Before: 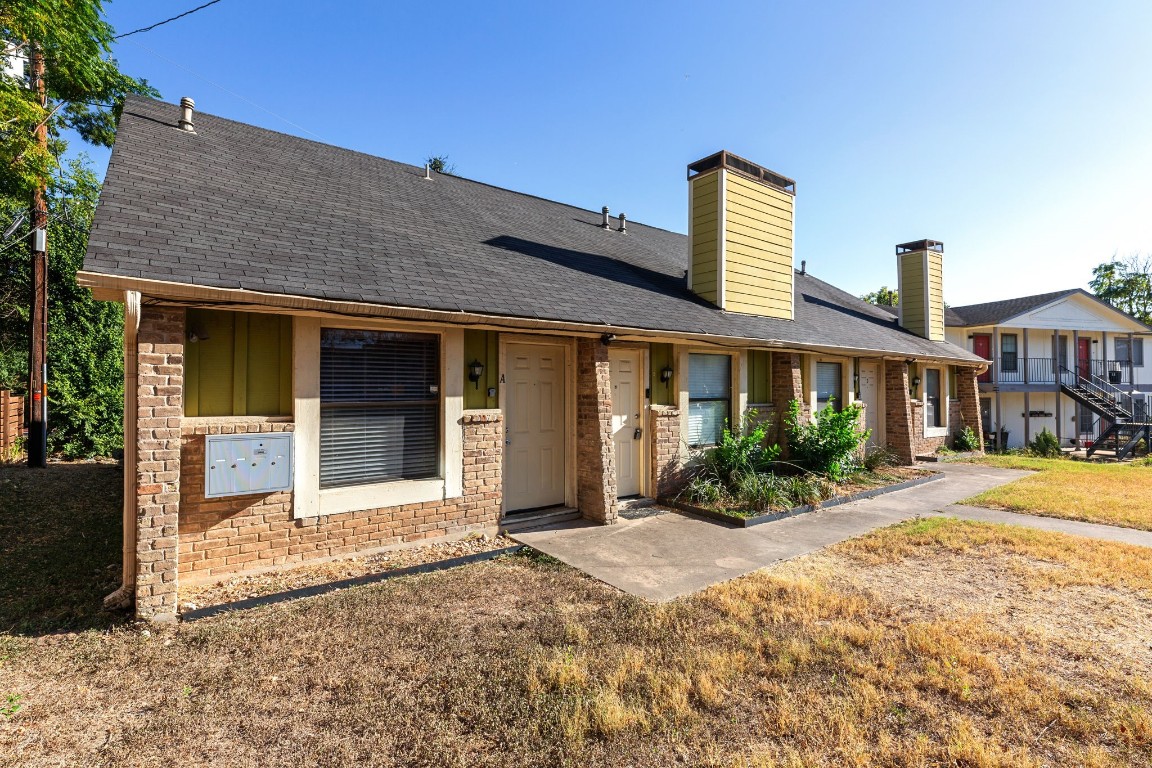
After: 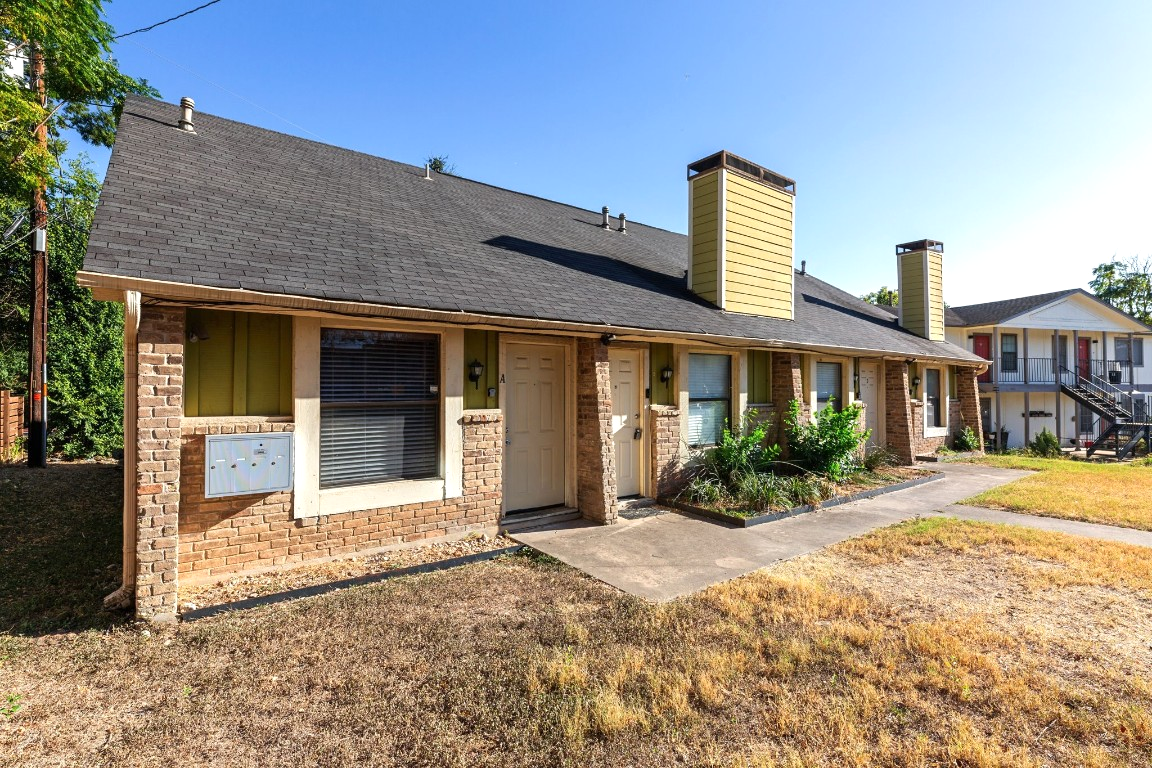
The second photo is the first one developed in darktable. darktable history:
exposure: exposure 0.13 EV, compensate exposure bias true, compensate highlight preservation false
